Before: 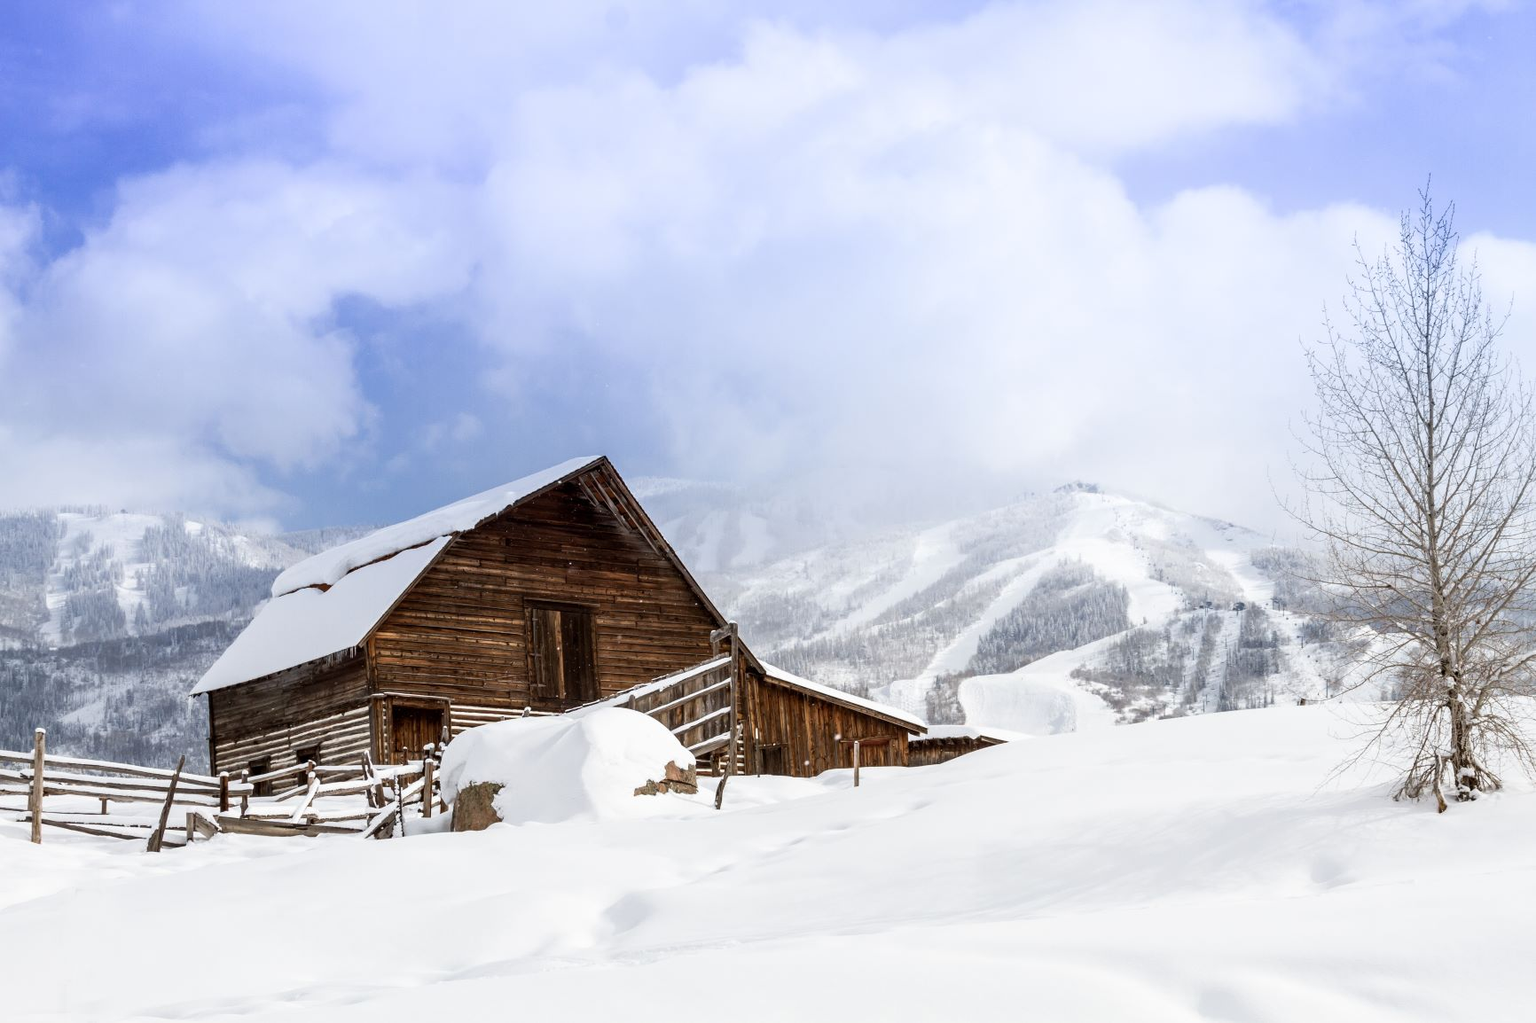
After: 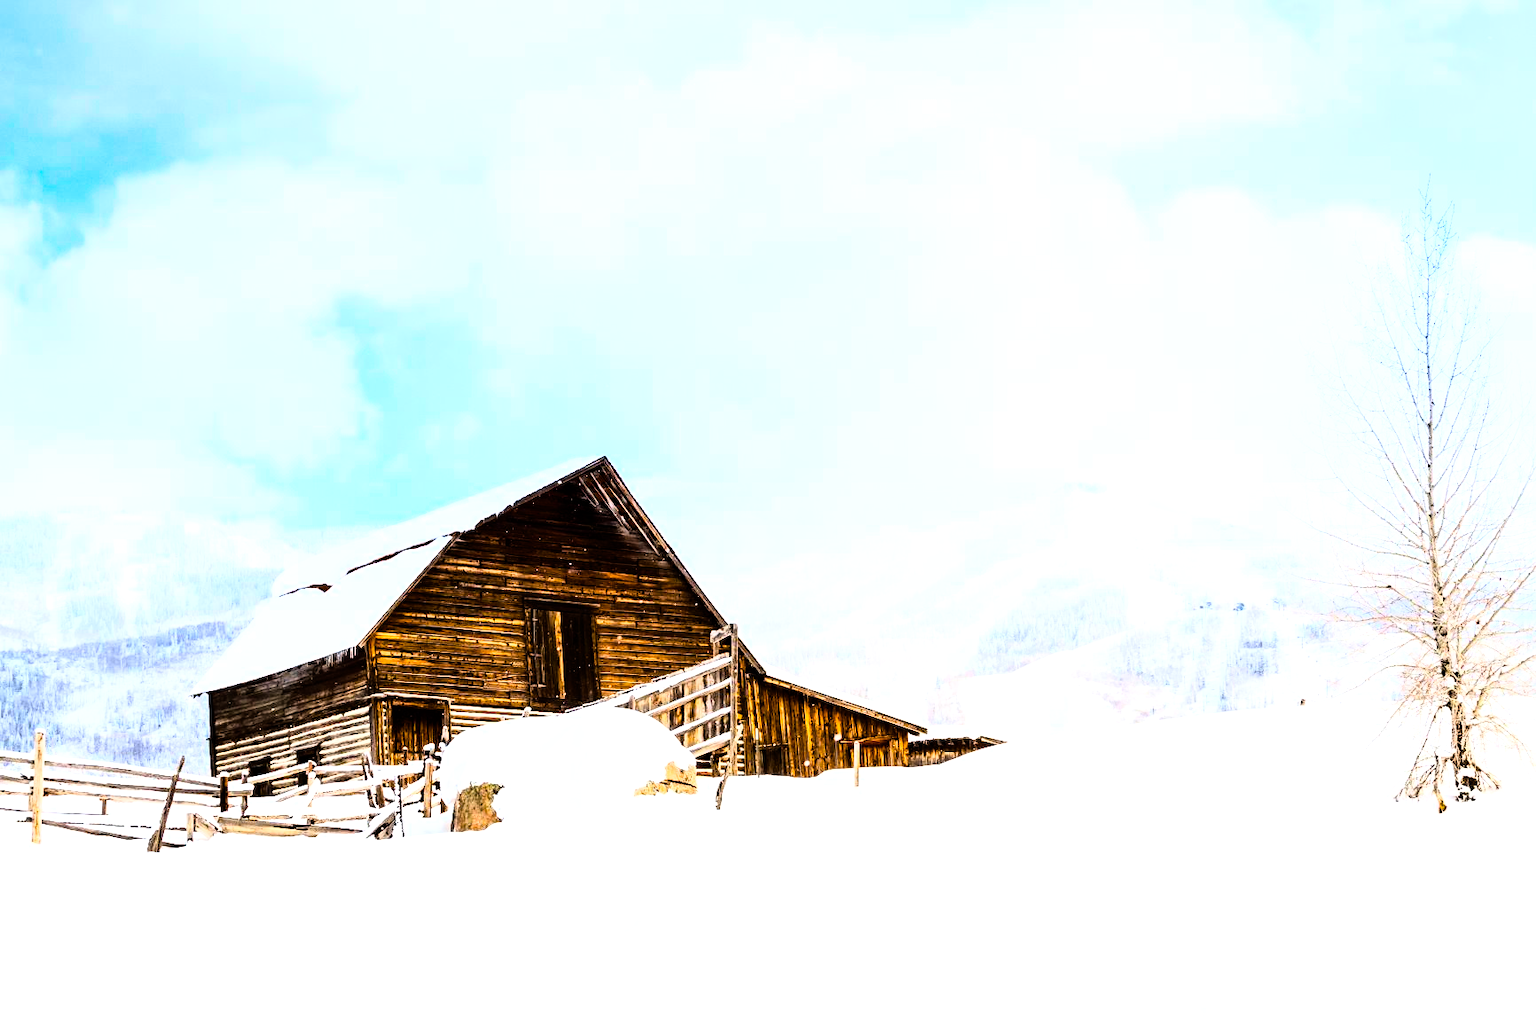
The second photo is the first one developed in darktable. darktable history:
rgb curve: curves: ch0 [(0, 0) (0.21, 0.15) (0.24, 0.21) (0.5, 0.75) (0.75, 0.96) (0.89, 0.99) (1, 1)]; ch1 [(0, 0.02) (0.21, 0.13) (0.25, 0.2) (0.5, 0.67) (0.75, 0.9) (0.89, 0.97) (1, 1)]; ch2 [(0, 0.02) (0.21, 0.13) (0.25, 0.2) (0.5, 0.67) (0.75, 0.9) (0.89, 0.97) (1, 1)], compensate middle gray true
exposure: black level correction 0, exposure 0.68 EV, compensate exposure bias true, compensate highlight preservation false
color balance rgb: linear chroma grading › global chroma 9%, perceptual saturation grading › global saturation 36%, perceptual saturation grading › shadows 35%, perceptual brilliance grading › global brilliance 15%, perceptual brilliance grading › shadows -35%, global vibrance 15%
